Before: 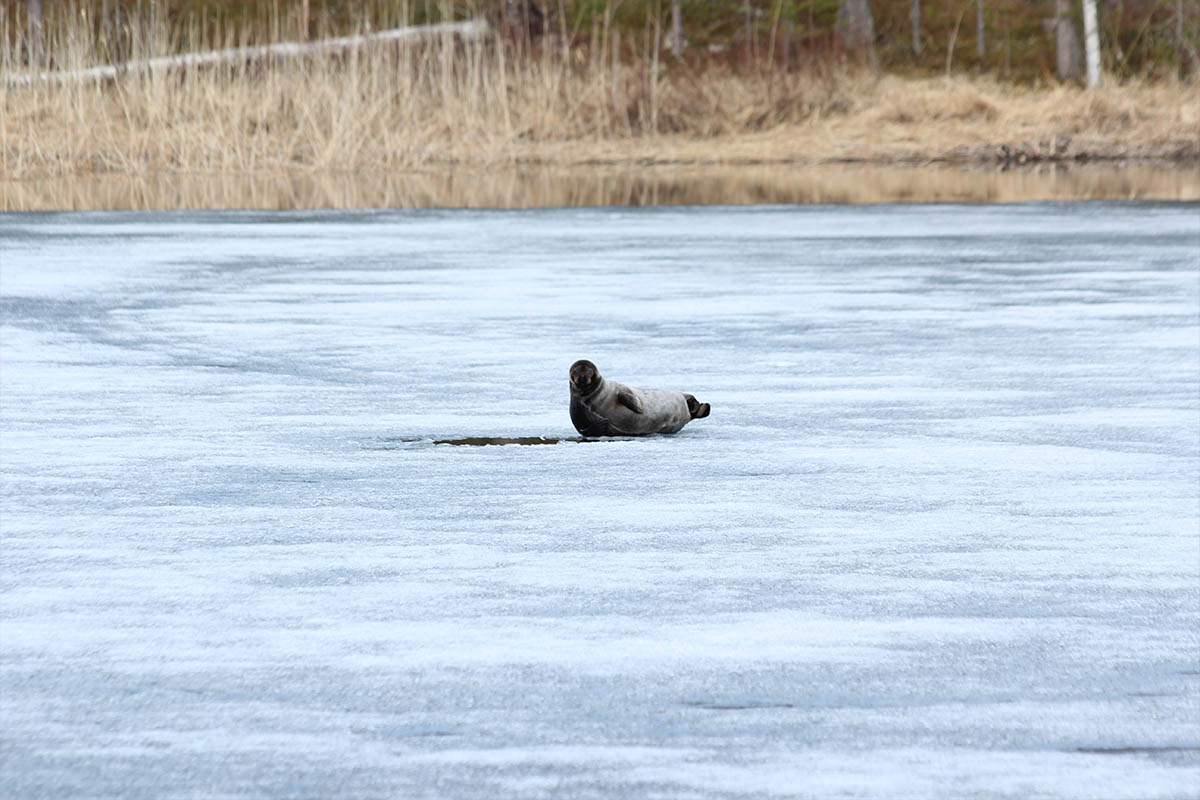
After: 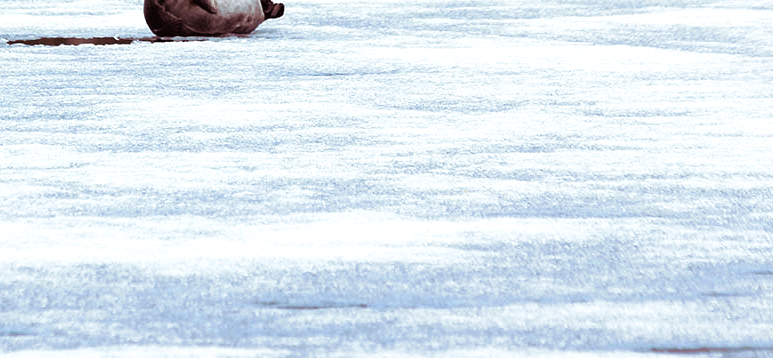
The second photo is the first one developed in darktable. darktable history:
split-toning: shadows › hue 360°
crop and rotate: left 35.509%, top 50.238%, bottom 4.934%
color balance: contrast 8.5%, output saturation 105%
